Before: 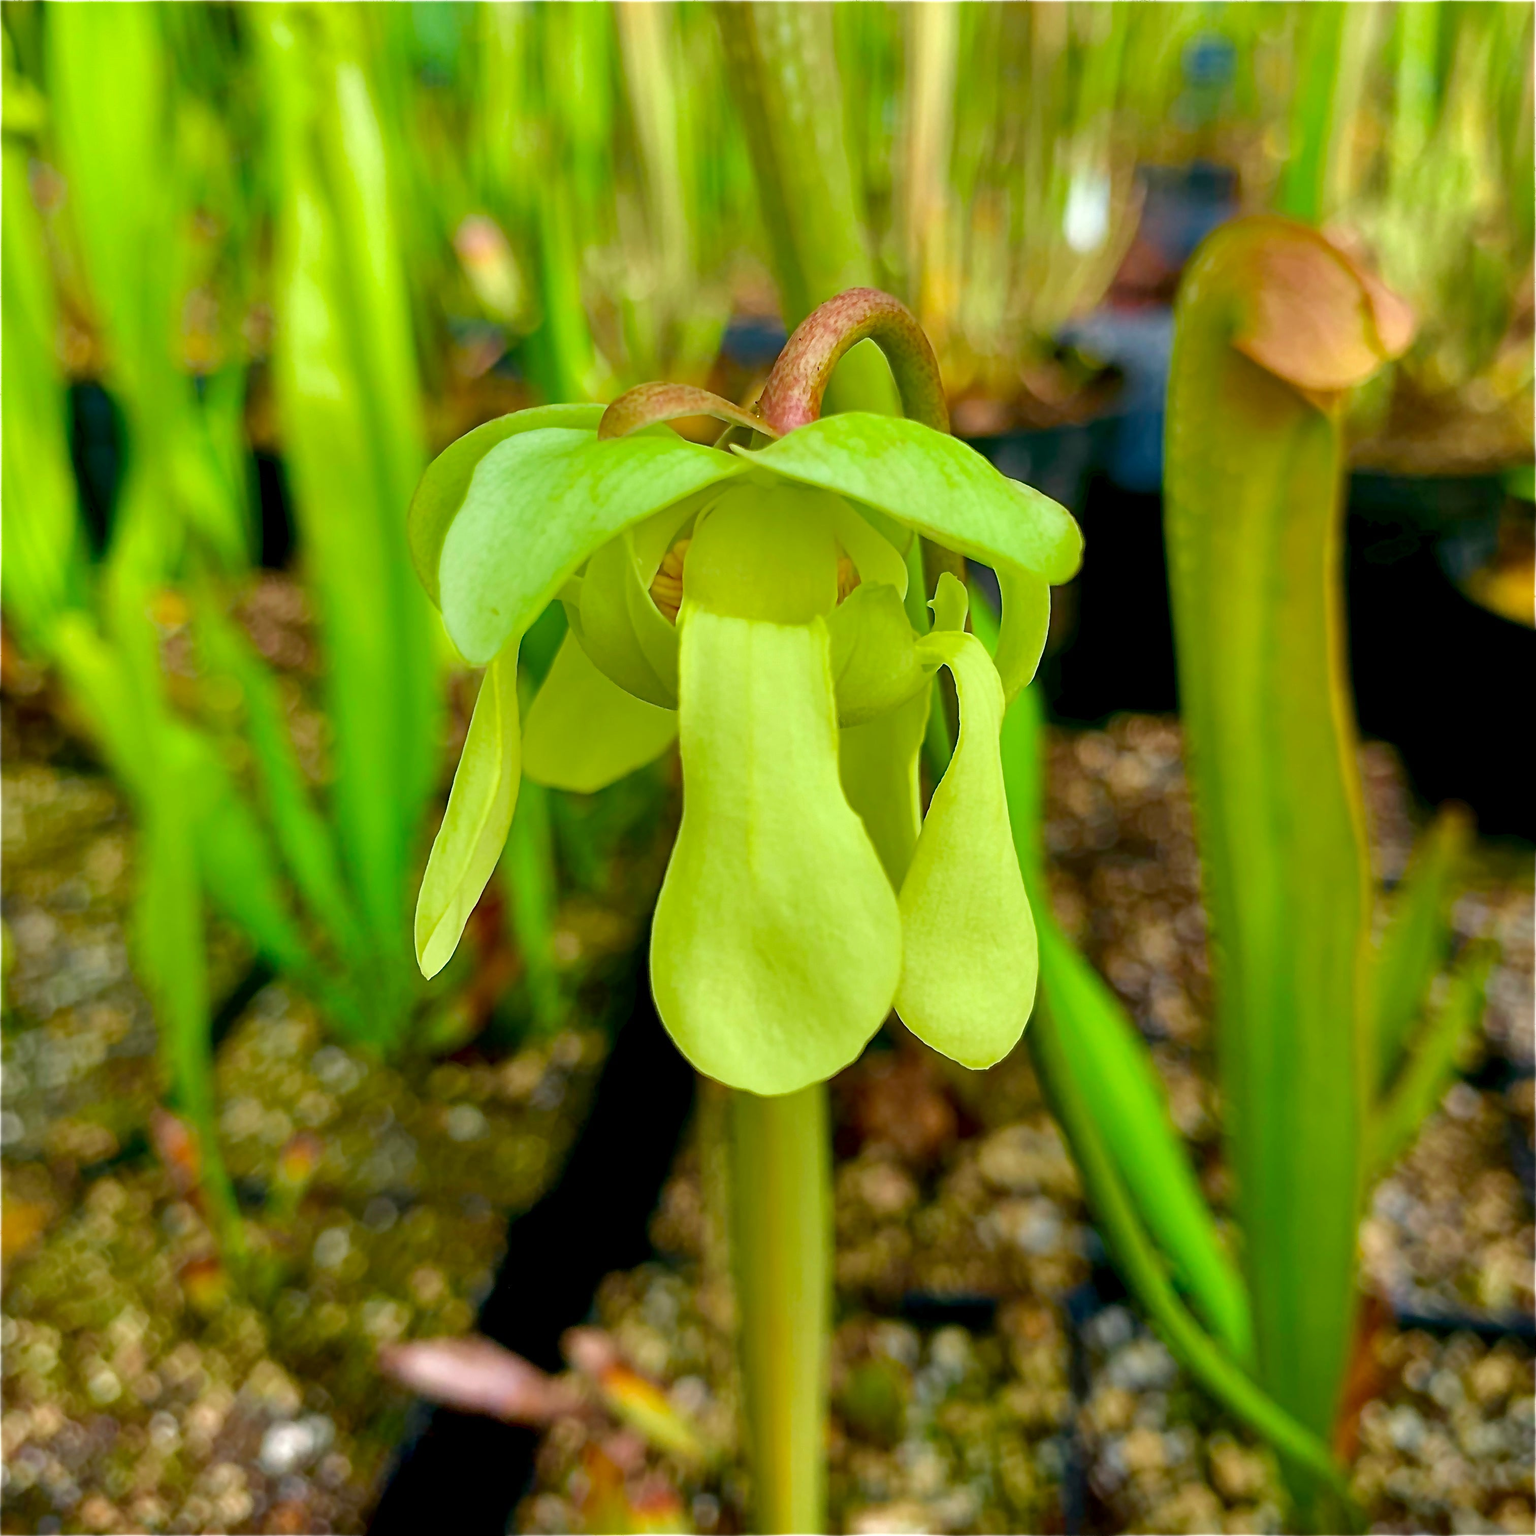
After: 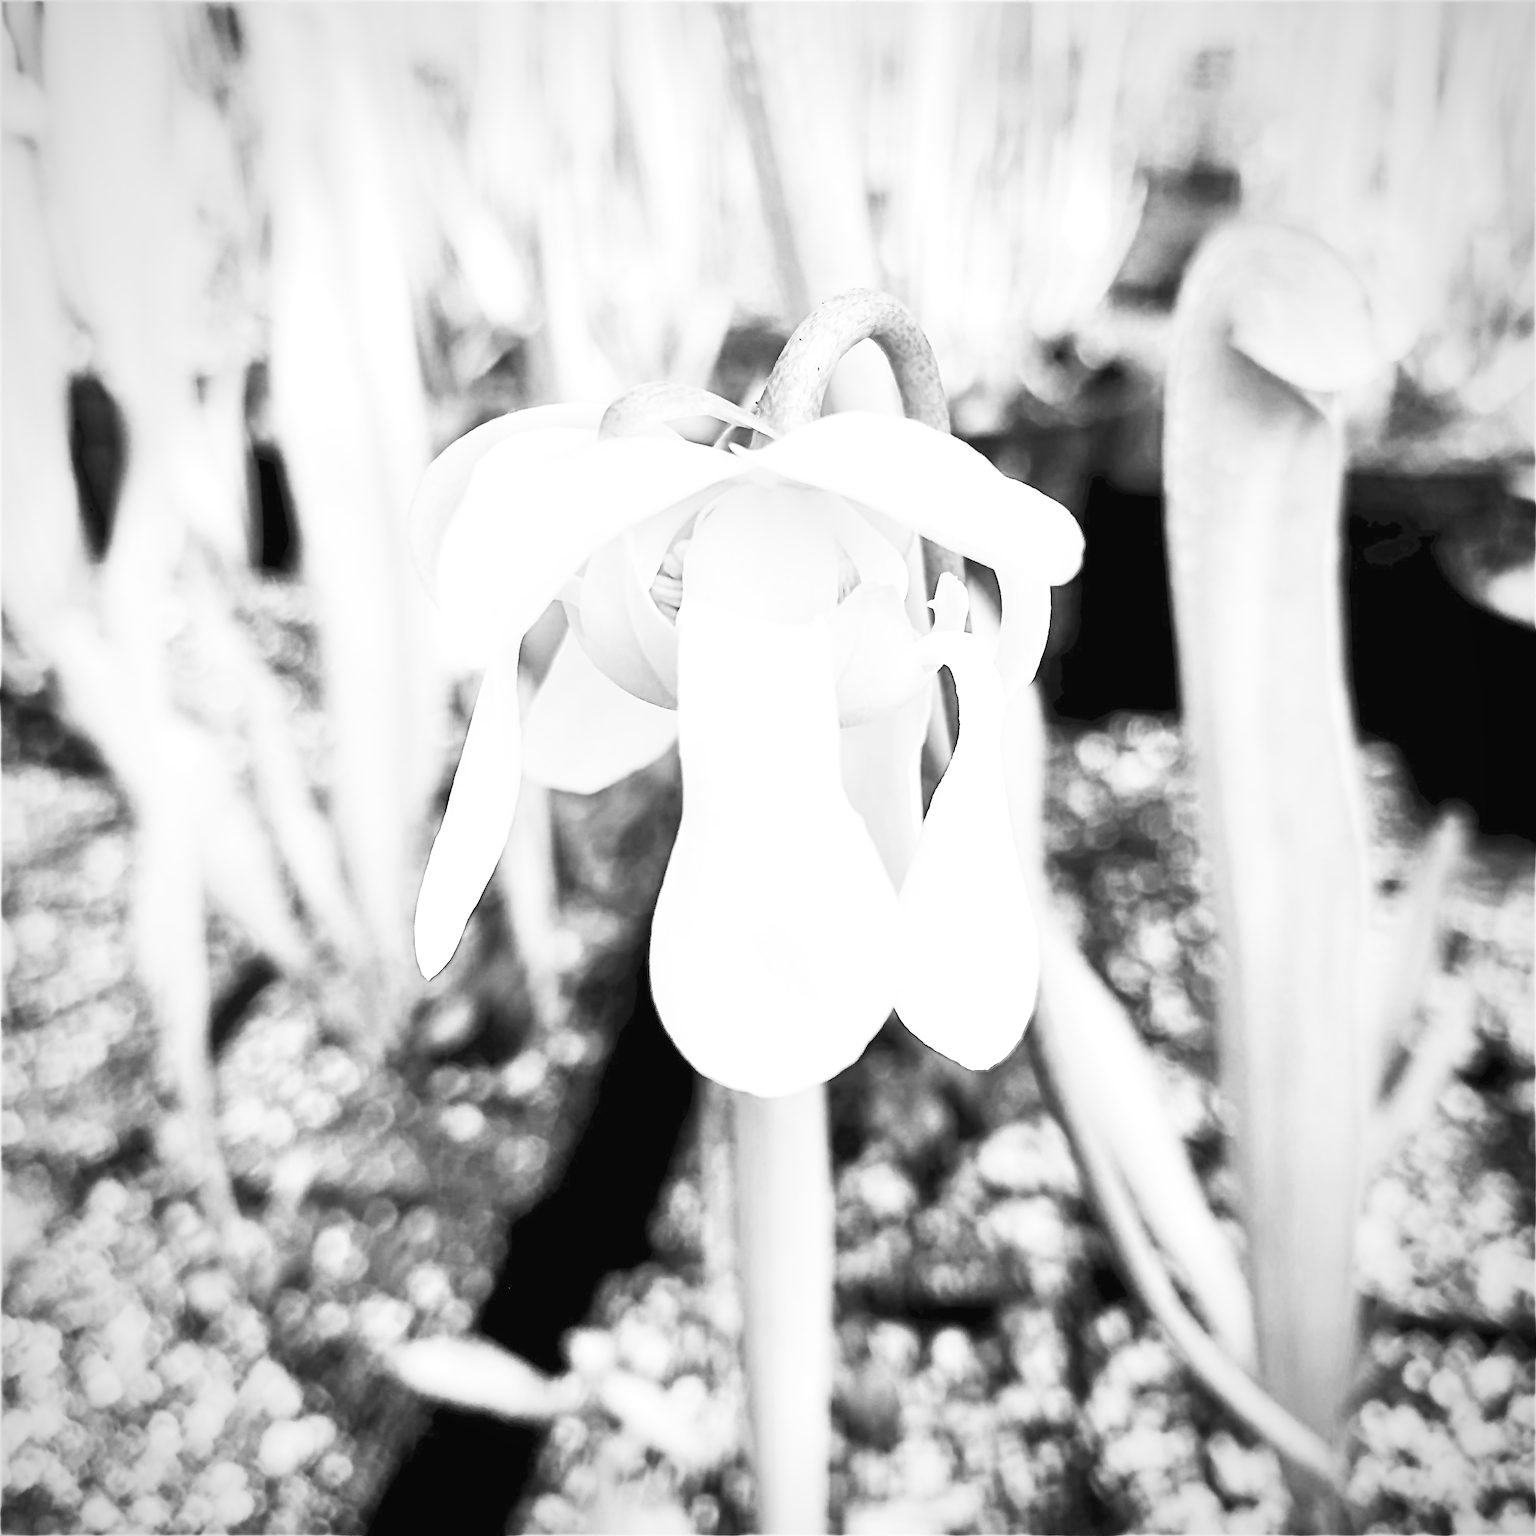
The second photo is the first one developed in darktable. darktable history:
exposure: black level correction 0, exposure 0.9 EV, compensate highlight preservation false
vignetting: fall-off start 80.87%, fall-off radius 61.59%, brightness -0.384, saturation 0.007, center (0, 0.007), automatic ratio true, width/height ratio 1.418
contrast brightness saturation: contrast 0.53, brightness 0.47, saturation -1
